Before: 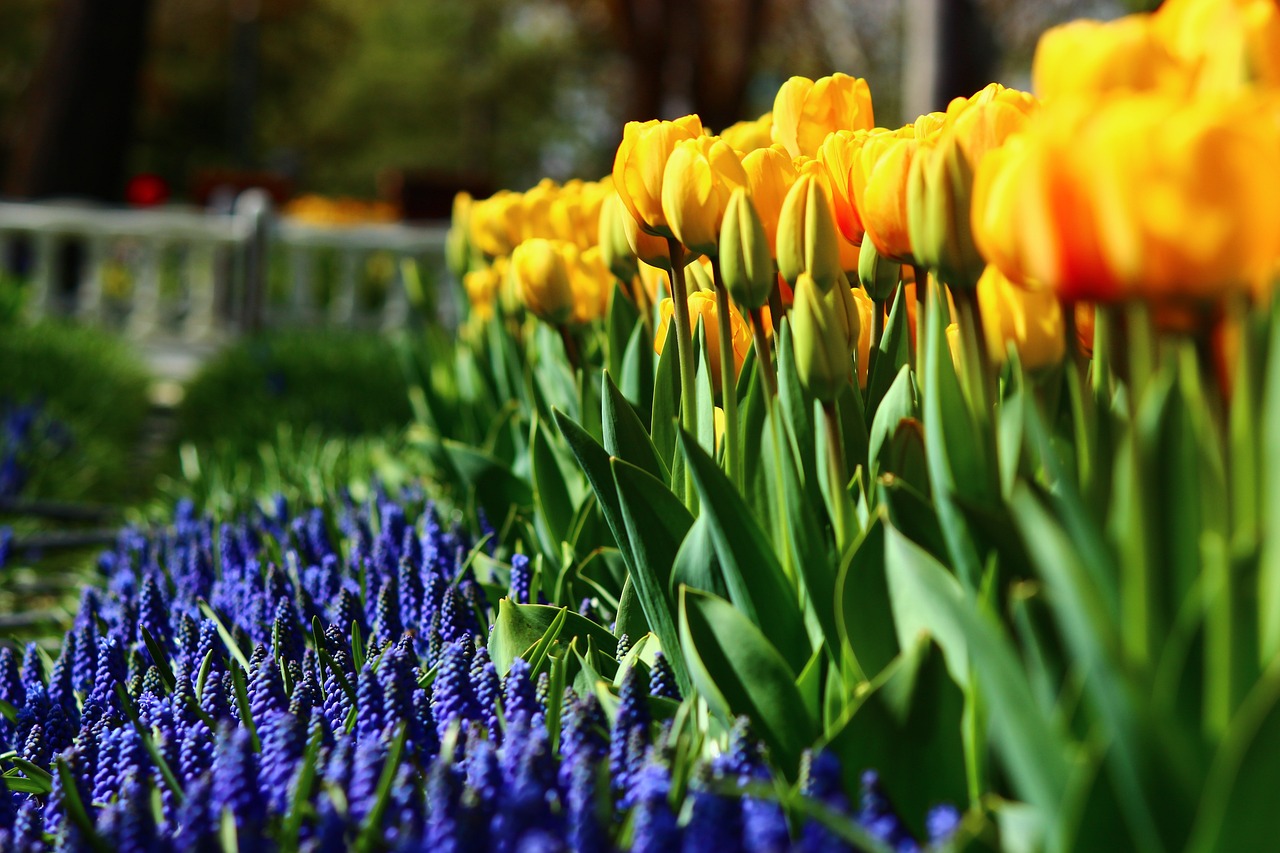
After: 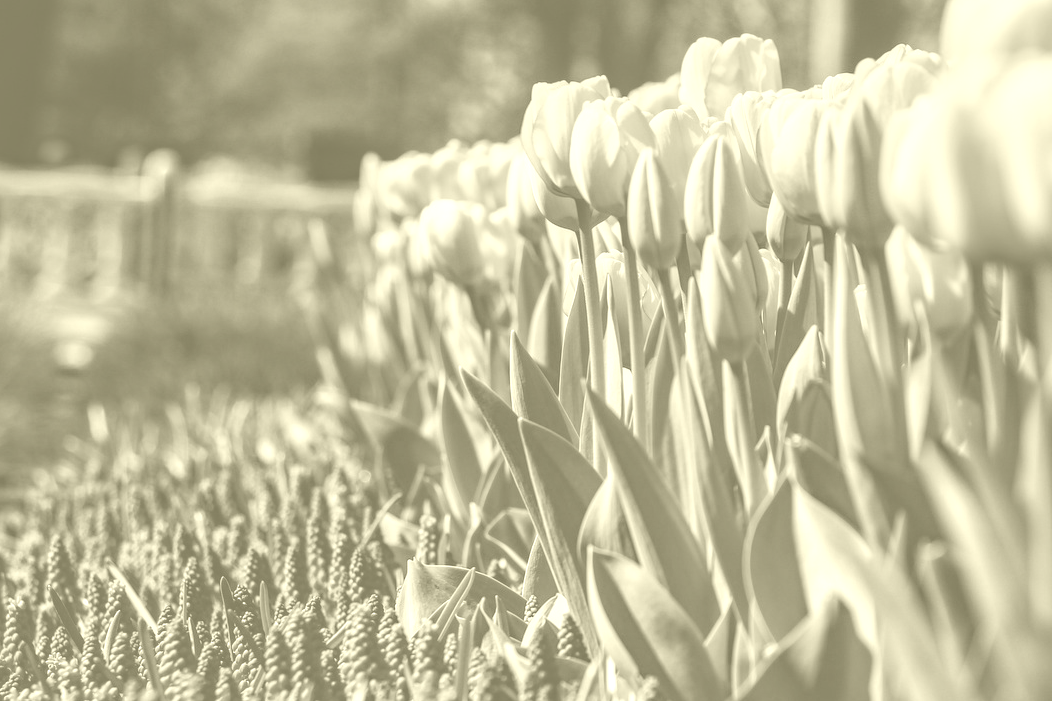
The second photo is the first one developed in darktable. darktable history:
crop and rotate: left 7.196%, top 4.574%, right 10.605%, bottom 13.178%
color zones: curves: ch1 [(0, 0.469) (0.001, 0.469) (0.12, 0.446) (0.248, 0.469) (0.5, 0.5) (0.748, 0.5) (0.999, 0.469) (1, 0.469)]
white balance: red 0.766, blue 1.537
haze removal: compatibility mode true, adaptive false
local contrast: highlights 60%, shadows 60%, detail 160%
color correction: highlights a* -12.64, highlights b* -18.1, saturation 0.7
colorize: hue 43.2°, saturation 40%, version 1
sharpen: radius 2.883, amount 0.868, threshold 47.523
